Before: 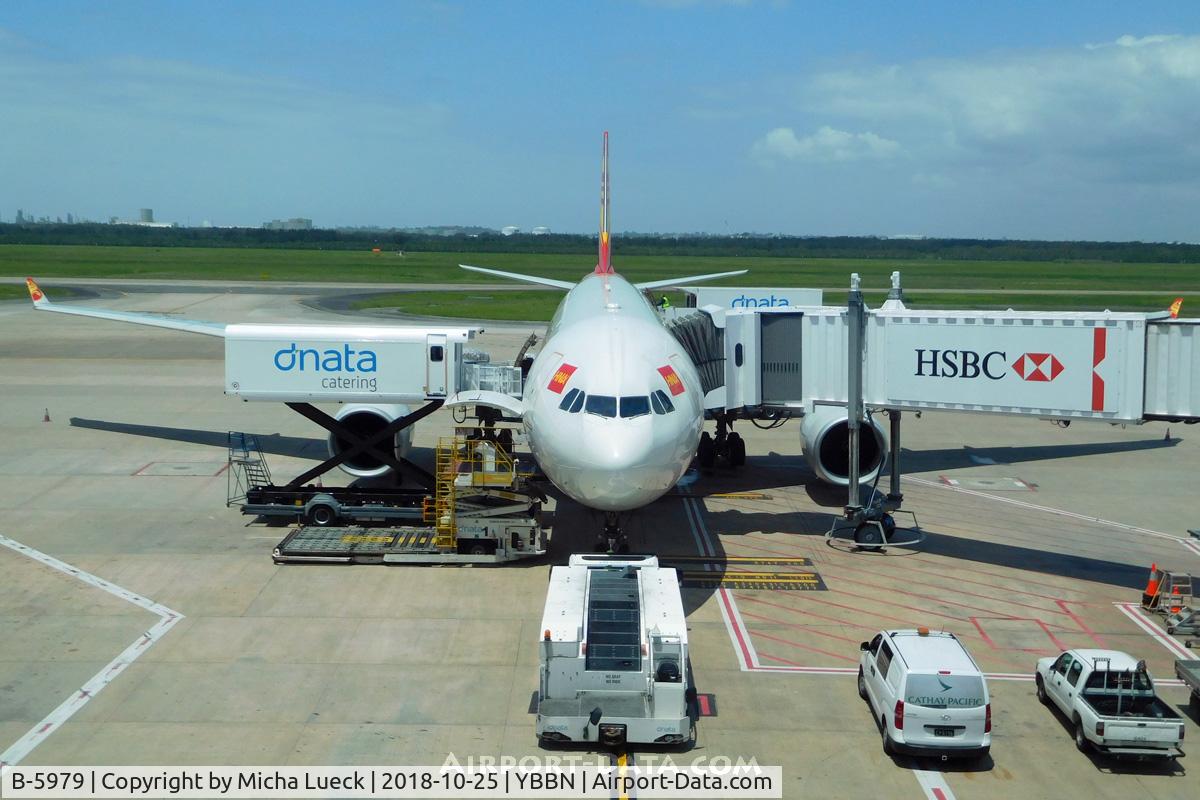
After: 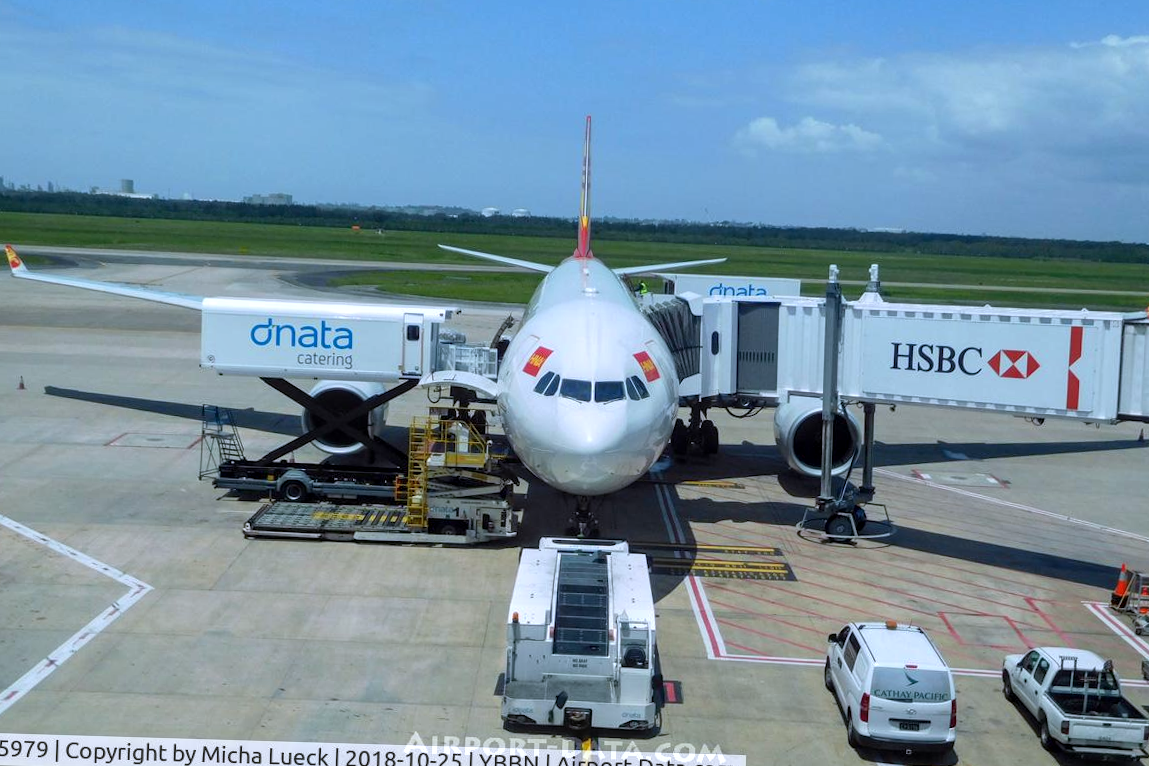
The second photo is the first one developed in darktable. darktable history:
local contrast: on, module defaults
crop and rotate: angle -1.69°
white balance: red 0.967, blue 1.119, emerald 0.756
